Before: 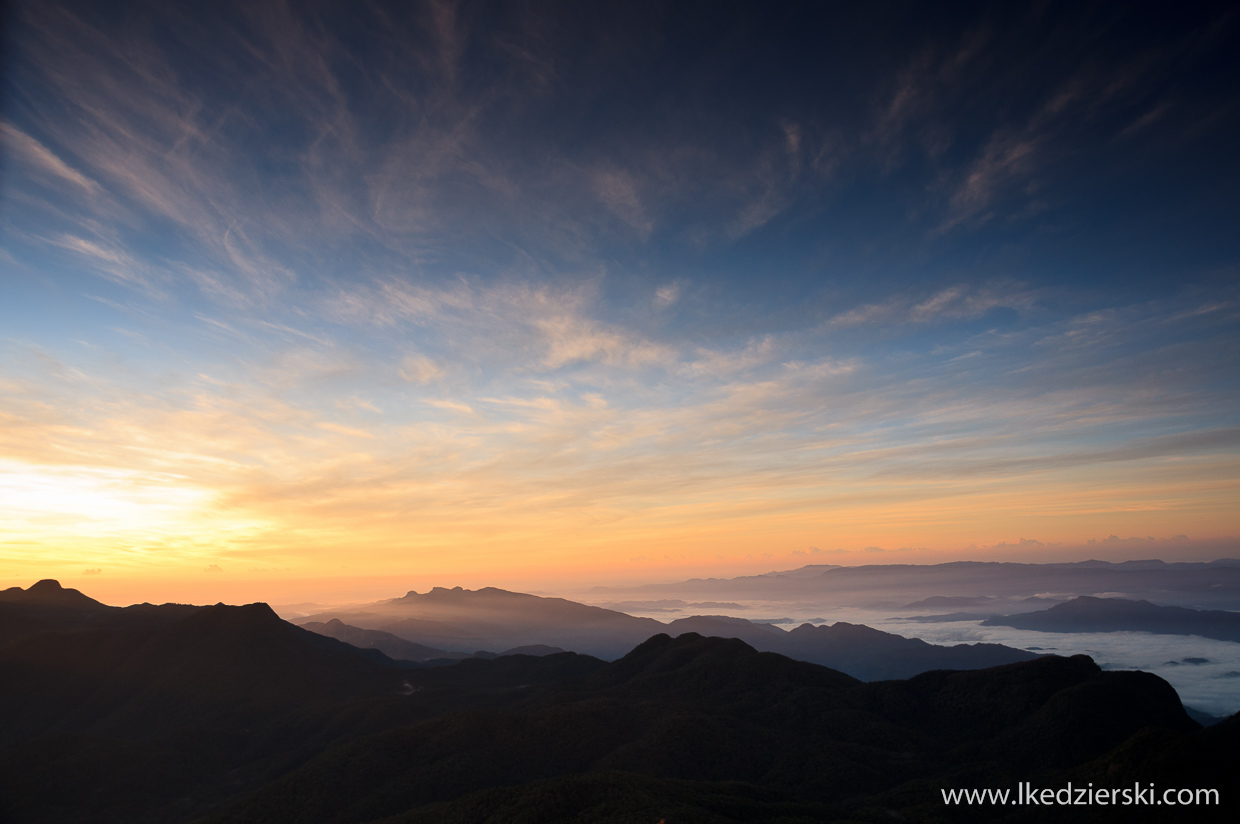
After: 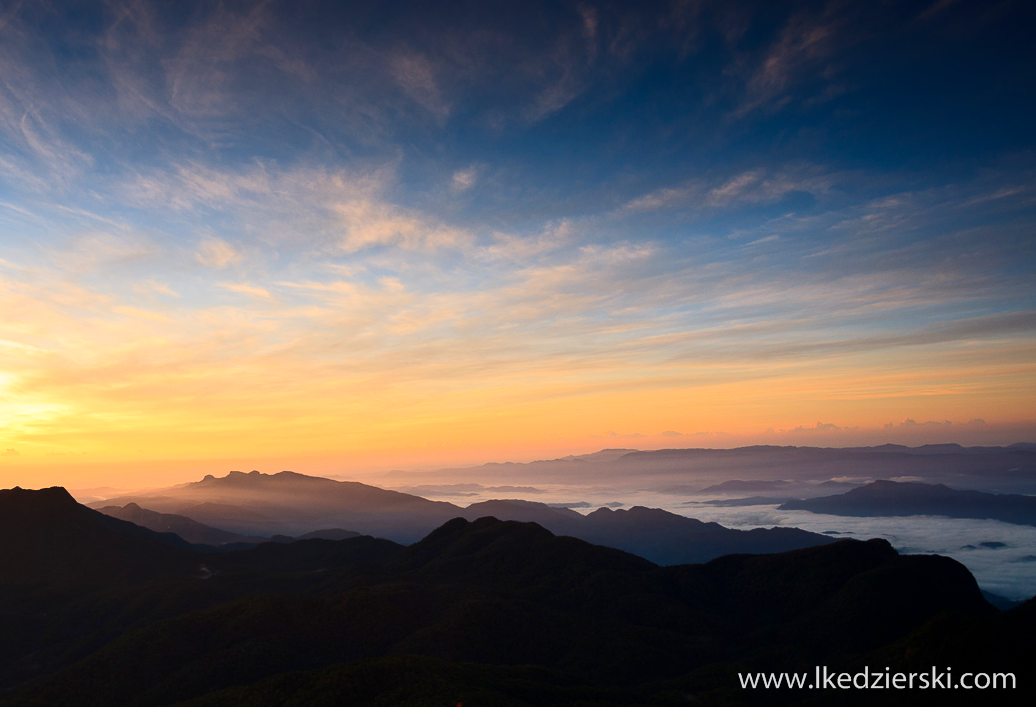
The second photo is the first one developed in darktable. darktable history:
contrast brightness saturation: contrast 0.181, saturation 0.305
crop: left 16.407%, top 14.111%
